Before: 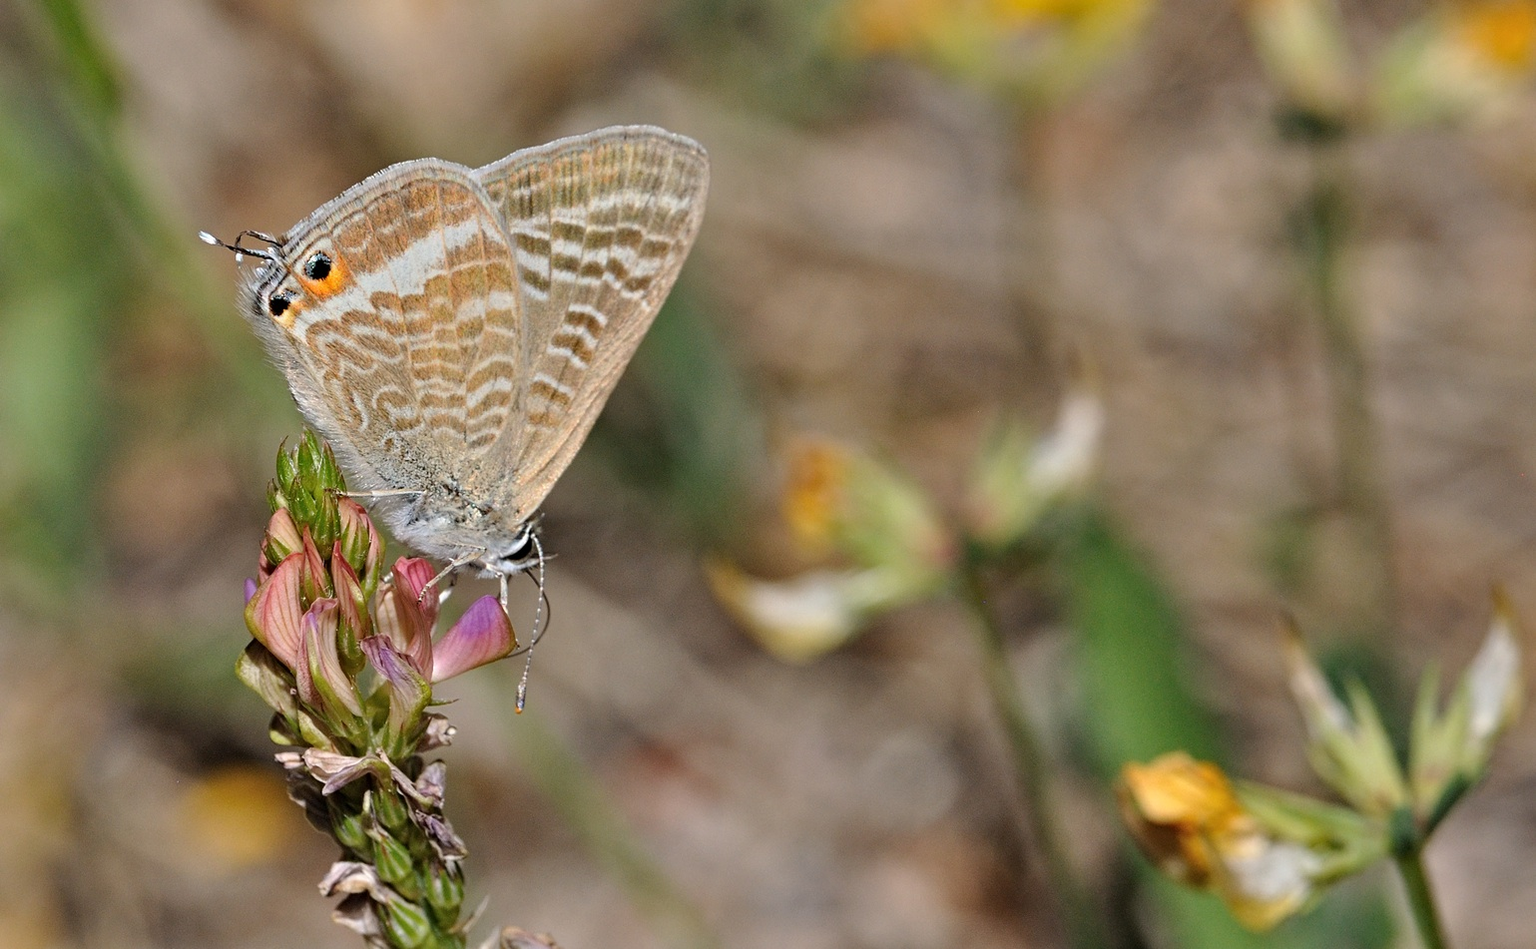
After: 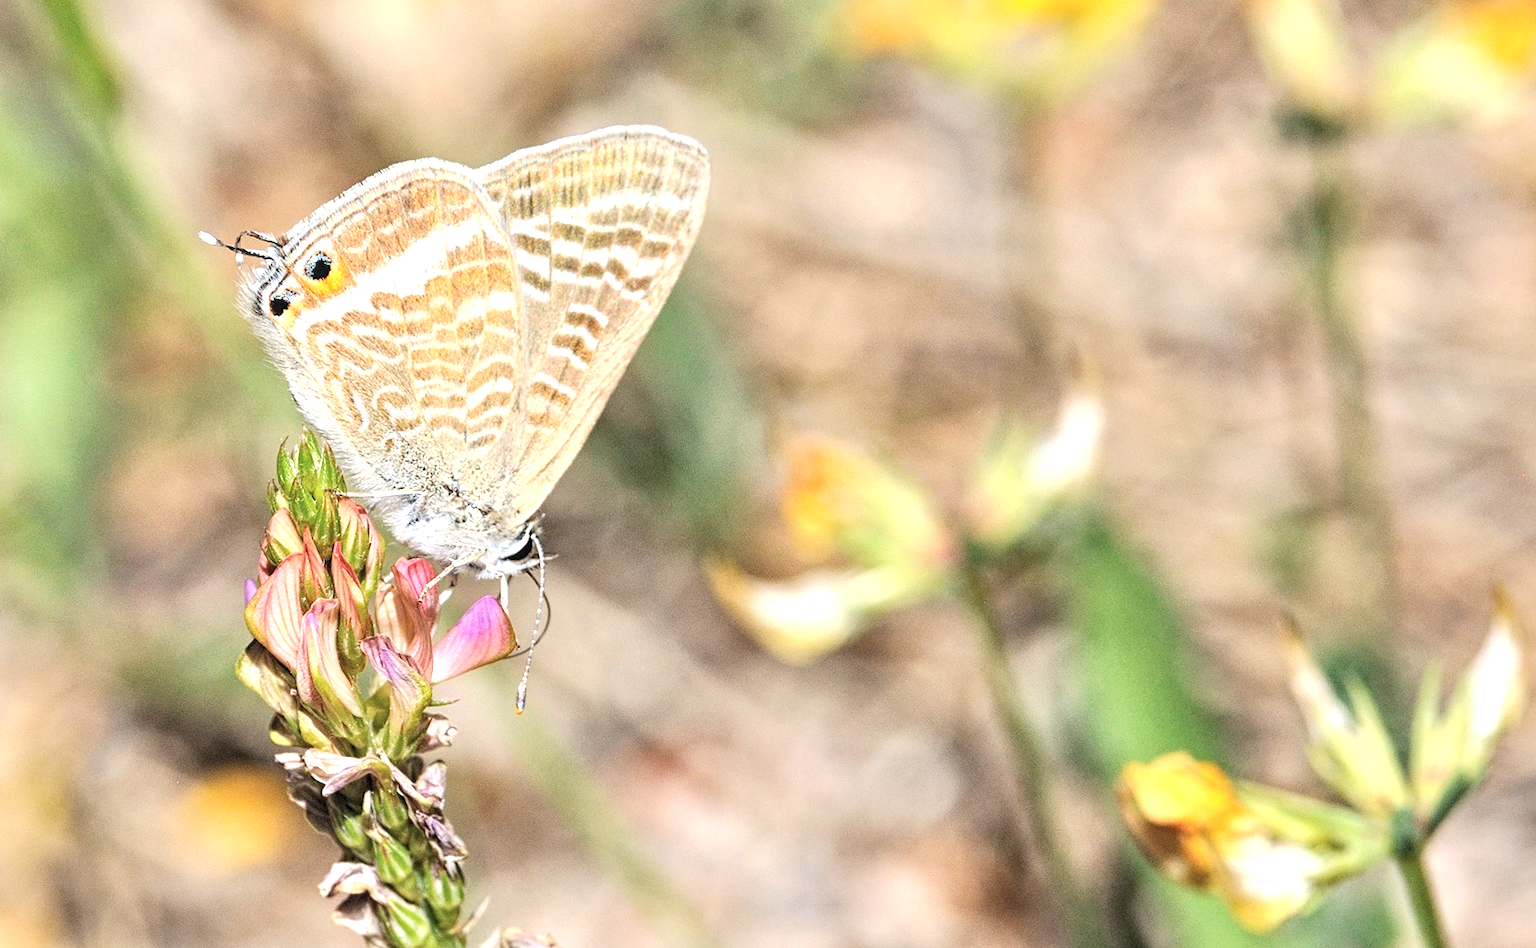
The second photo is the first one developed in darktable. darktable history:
exposure: black level correction 0, exposure 1.001 EV, compensate highlight preservation false
local contrast: highlights 98%, shadows 86%, detail 160%, midtone range 0.2
contrast brightness saturation: contrast 0.142, brightness 0.221
